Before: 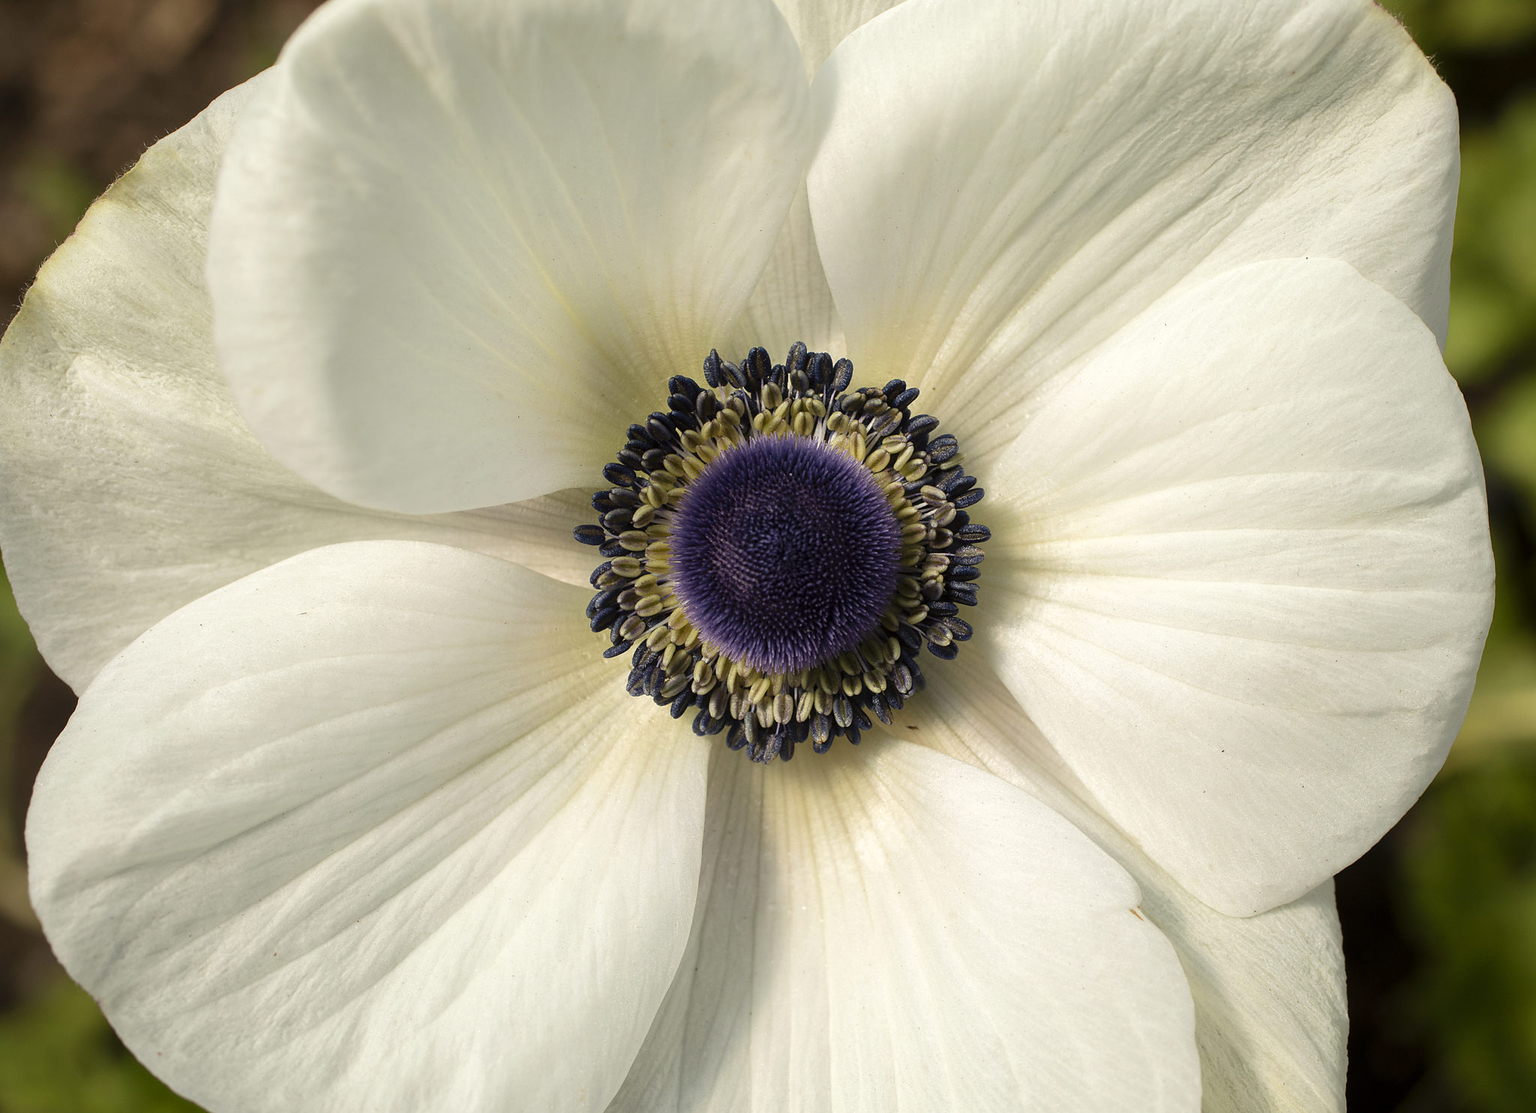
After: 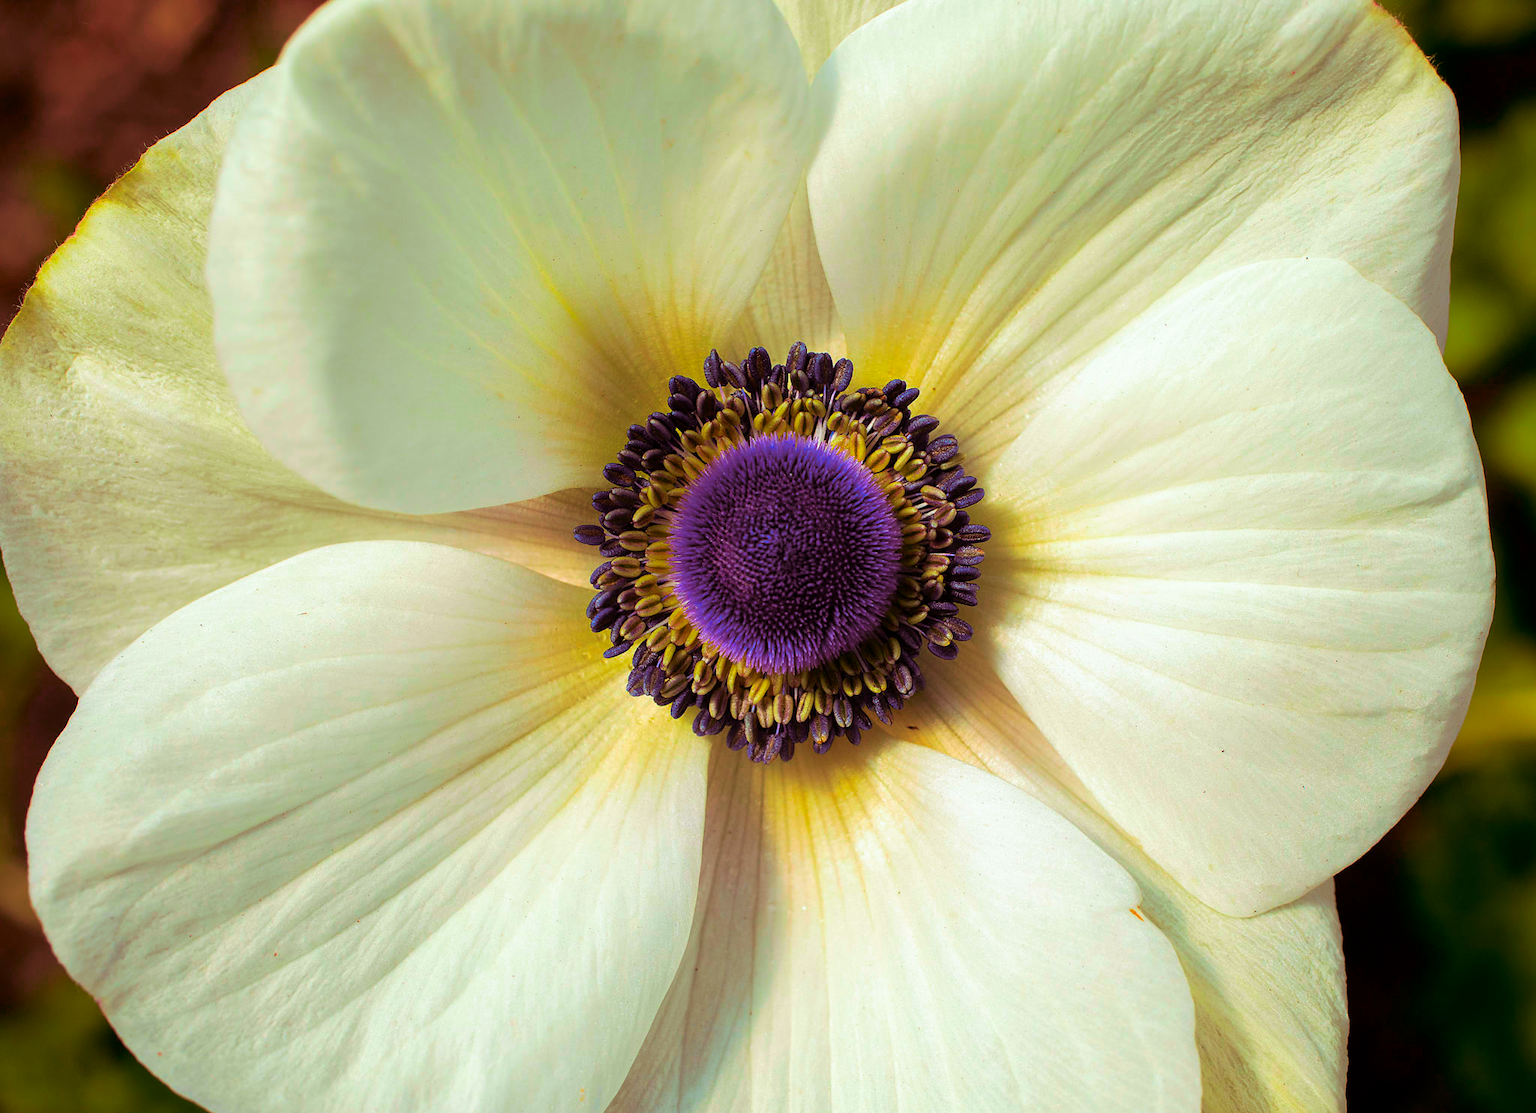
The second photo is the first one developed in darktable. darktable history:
white balance: red 0.974, blue 1.044
split-toning: on, module defaults
color correction: saturation 3
